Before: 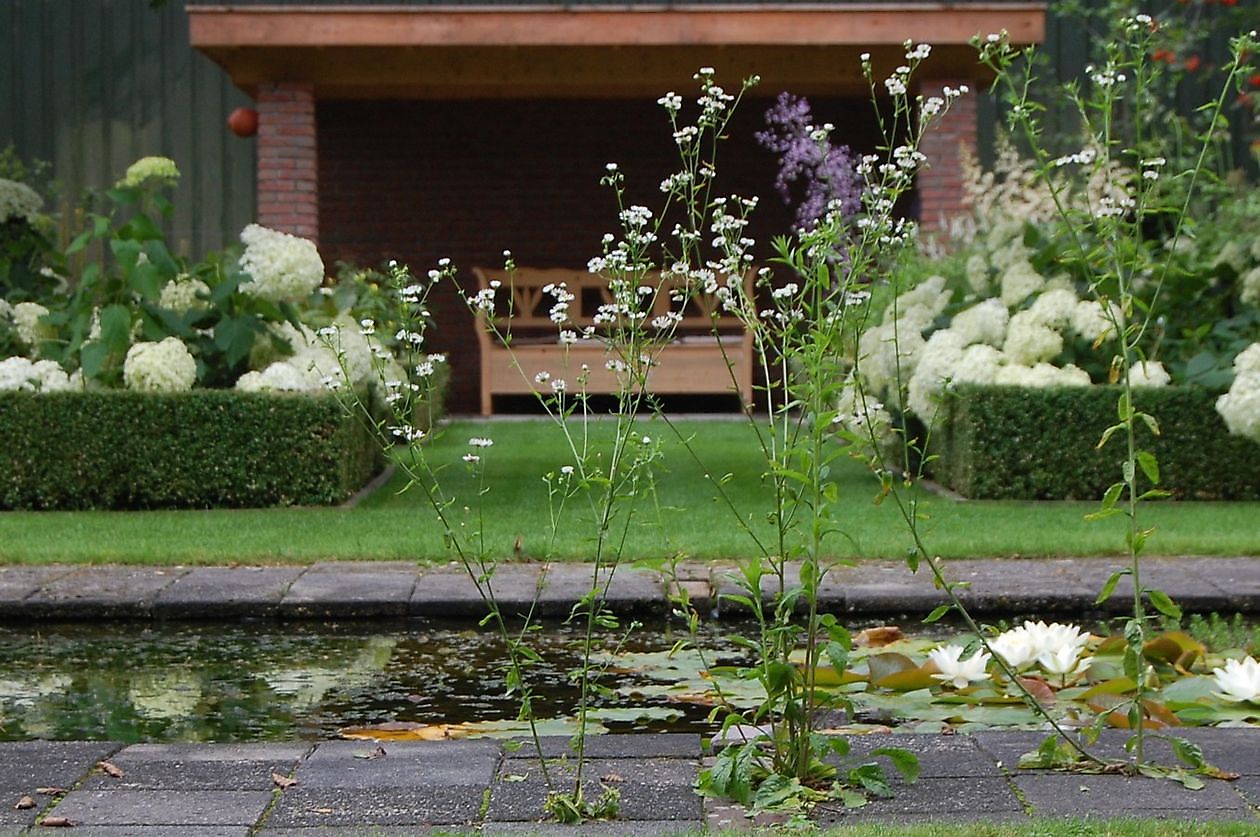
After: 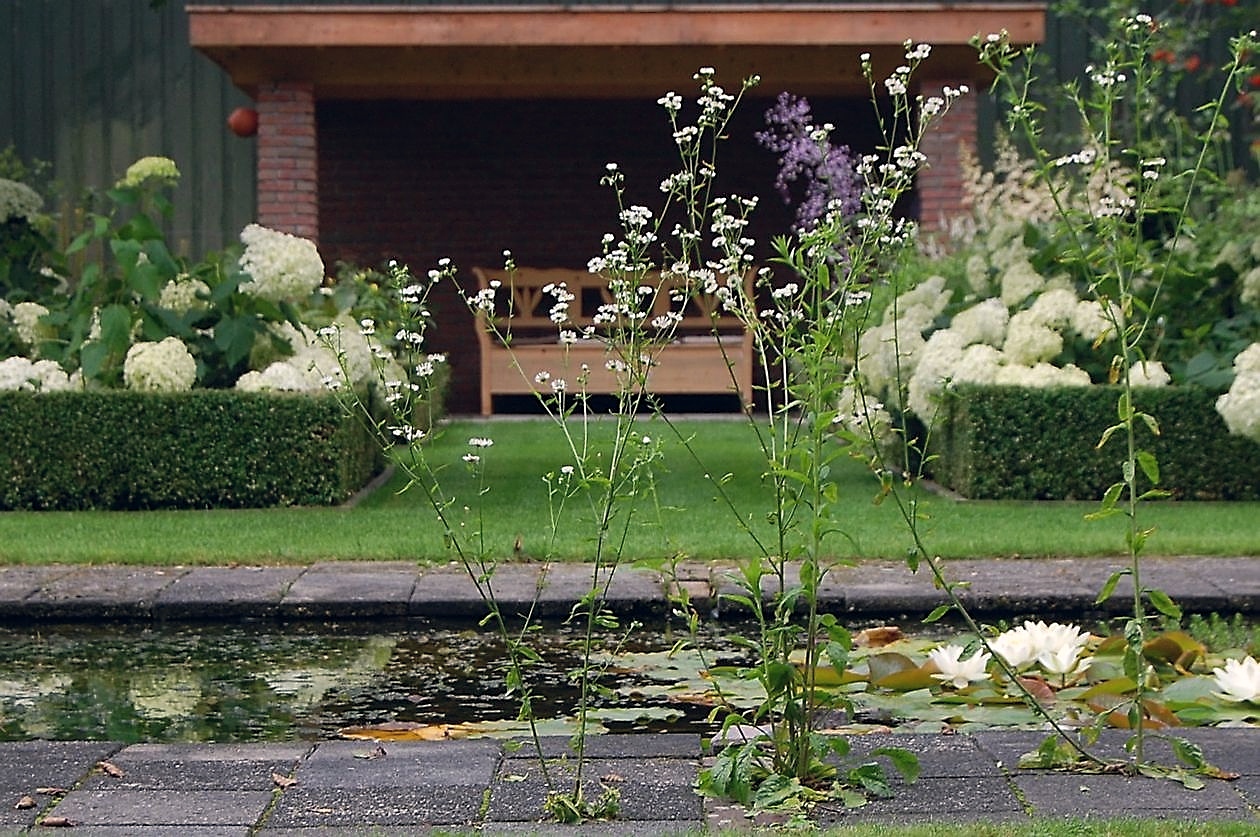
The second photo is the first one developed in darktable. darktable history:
color balance rgb: shadows lift › hue 87.51°, highlights gain › chroma 1.62%, highlights gain › hue 55.1°, global offset › chroma 0.06%, global offset › hue 253.66°, linear chroma grading › global chroma 0.5%
sharpen: on, module defaults
